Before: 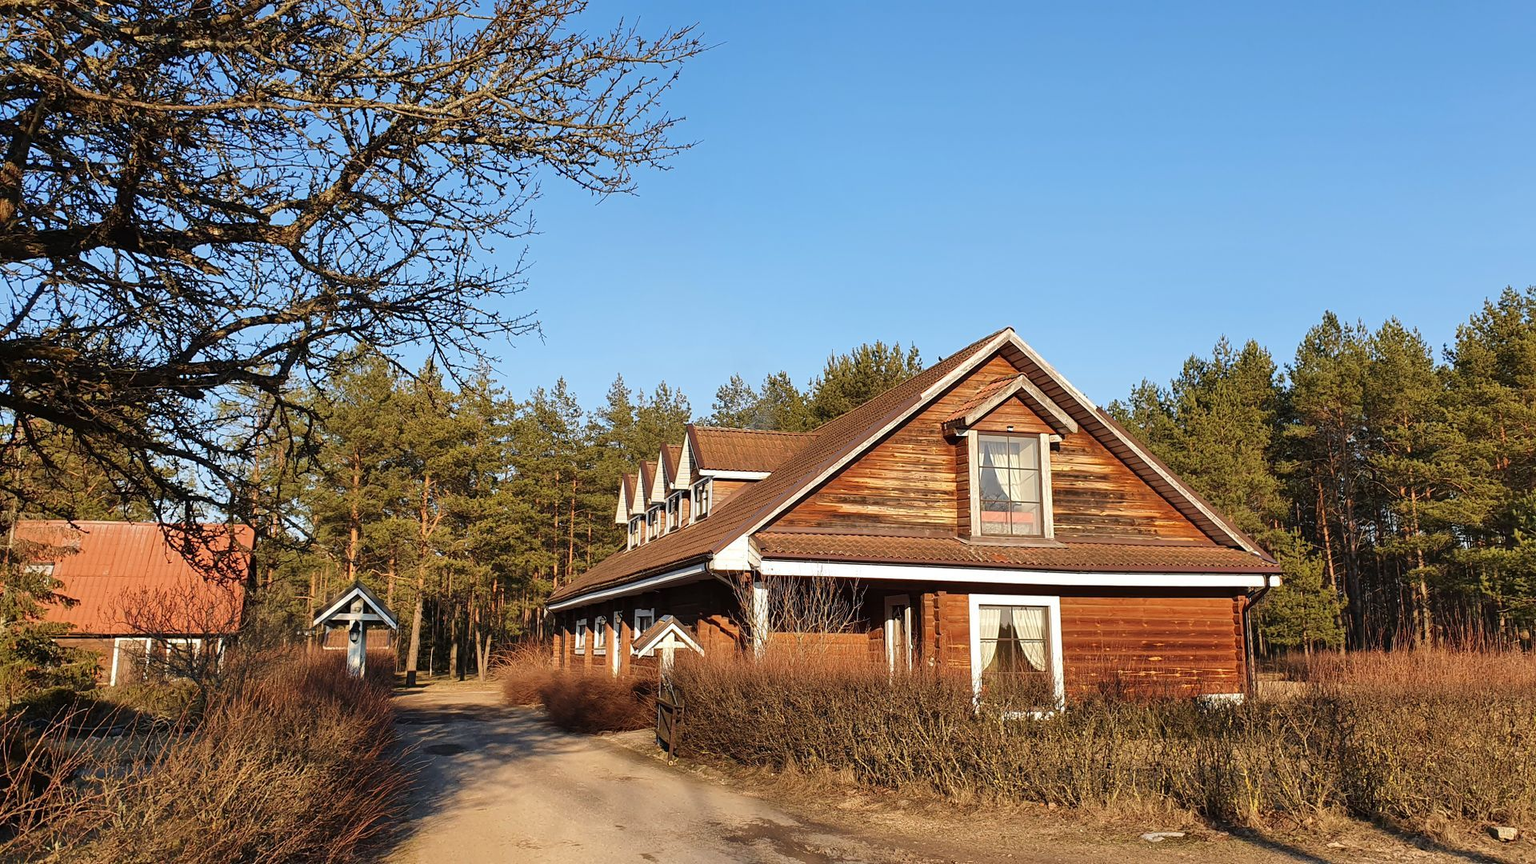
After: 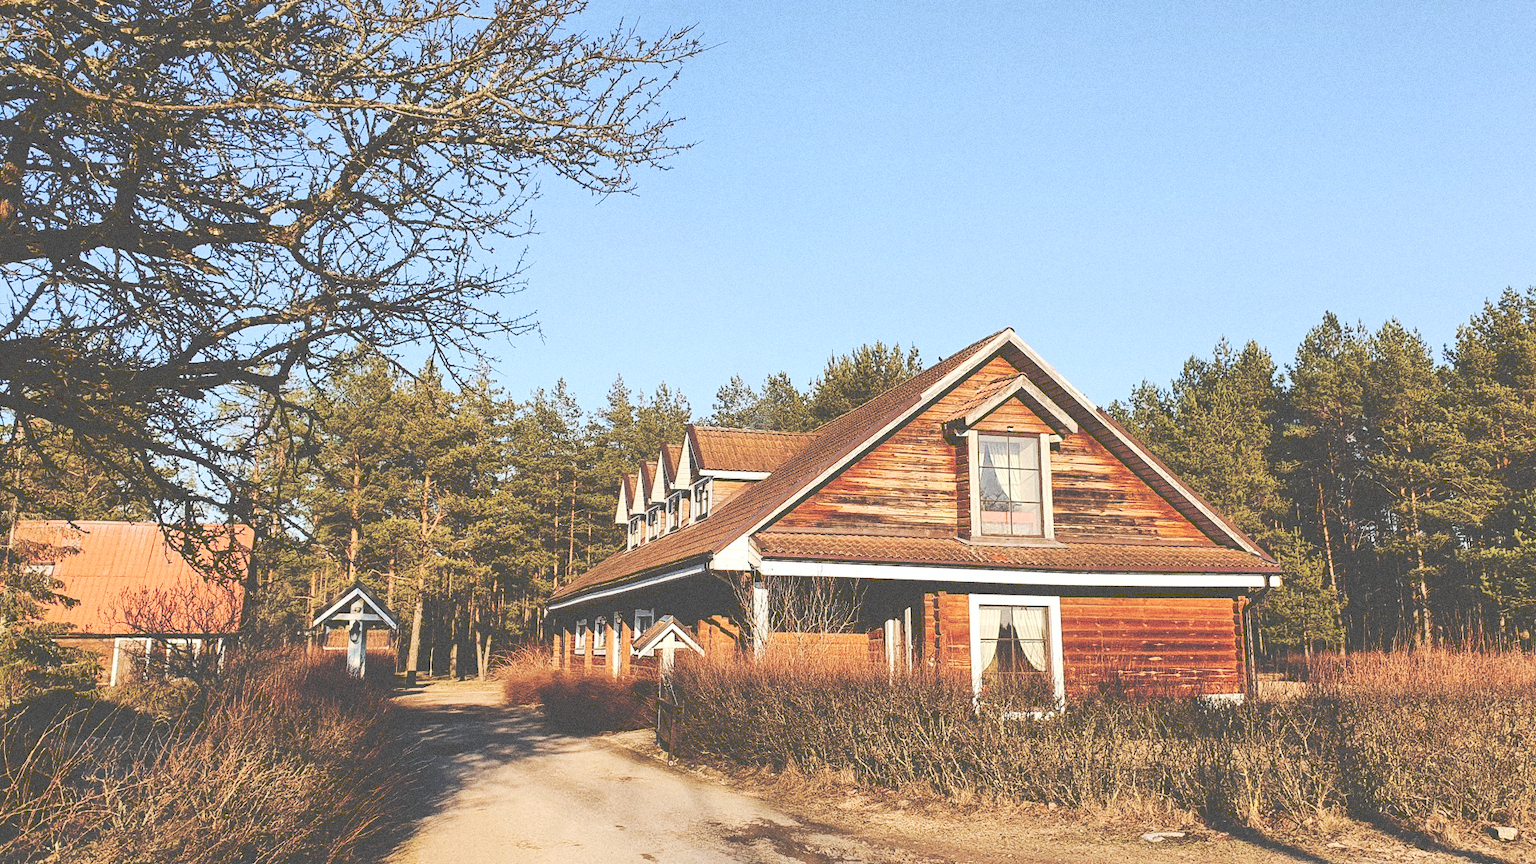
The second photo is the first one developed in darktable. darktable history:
grain: coarseness 0.09 ISO, strength 40%
tone curve: curves: ch0 [(0, 0) (0.003, 0.319) (0.011, 0.319) (0.025, 0.319) (0.044, 0.323) (0.069, 0.324) (0.1, 0.328) (0.136, 0.329) (0.177, 0.337) (0.224, 0.351) (0.277, 0.373) (0.335, 0.413) (0.399, 0.458) (0.468, 0.533) (0.543, 0.617) (0.623, 0.71) (0.709, 0.783) (0.801, 0.849) (0.898, 0.911) (1, 1)], preserve colors none
contrast brightness saturation: contrast 0.24, brightness 0.09
